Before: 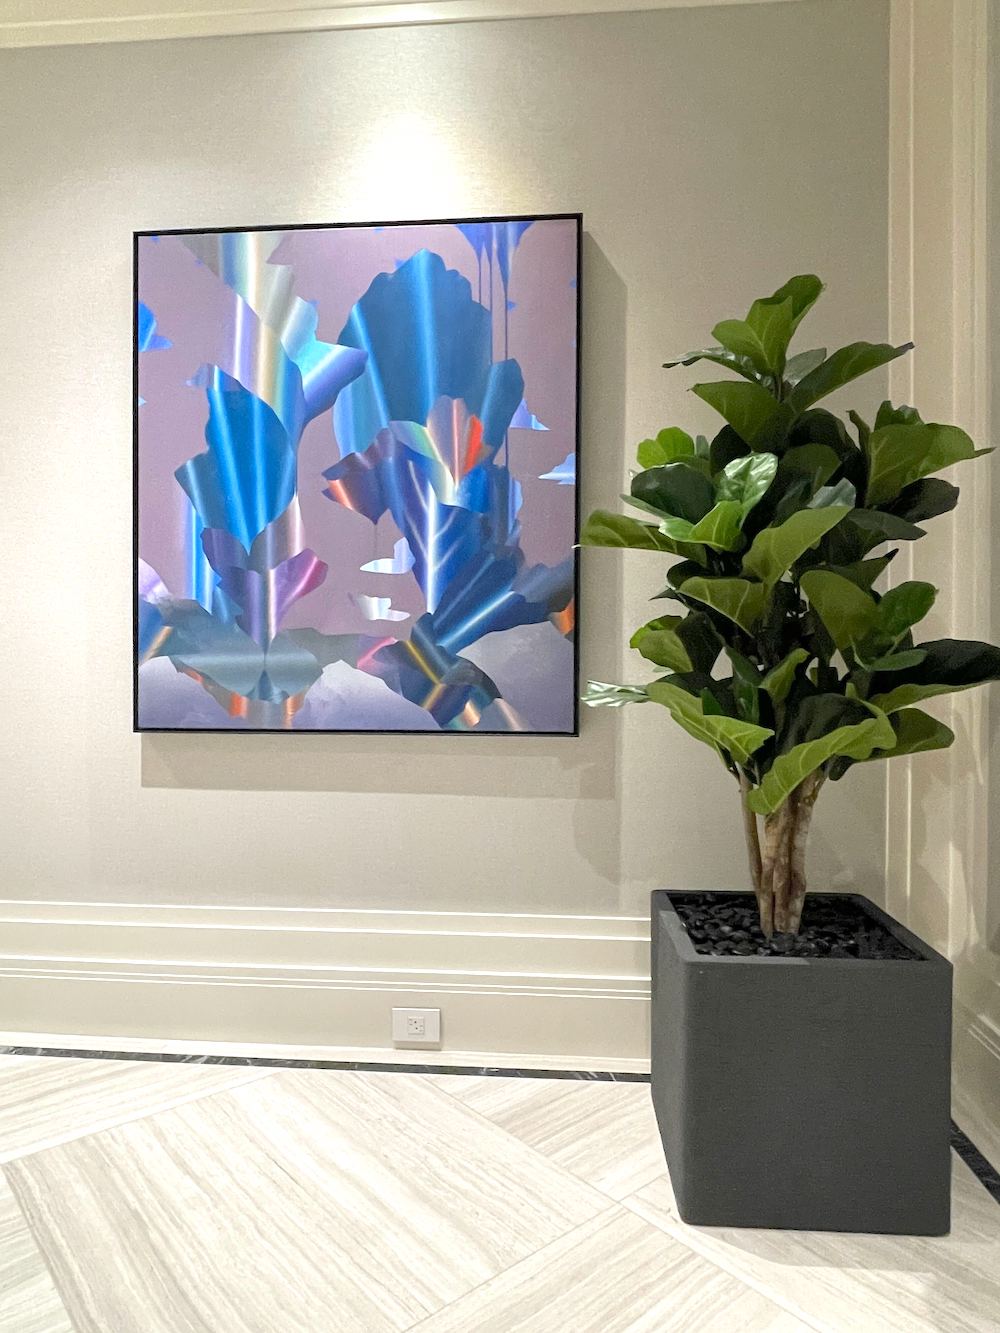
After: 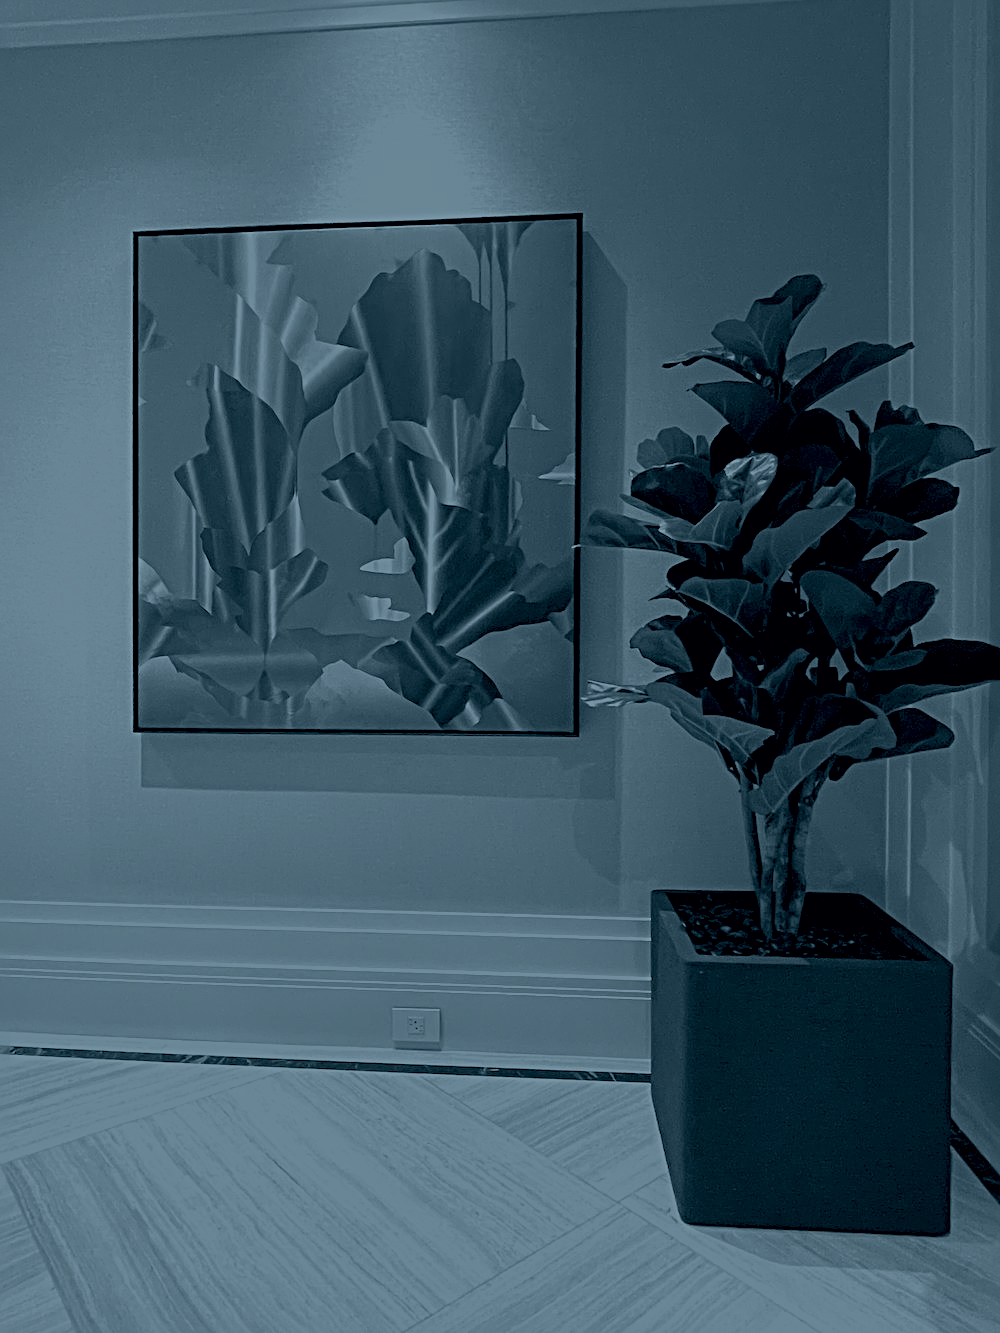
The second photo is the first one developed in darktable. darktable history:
sharpen: radius 4
color balance: lift [0.975, 0.993, 1, 1.015], gamma [1.1, 1, 1, 0.945], gain [1, 1.04, 1, 0.95]
colorize: hue 194.4°, saturation 29%, source mix 61.75%, lightness 3.98%, version 1
color balance rgb: linear chroma grading › global chroma 15%, perceptual saturation grading › global saturation 30%
